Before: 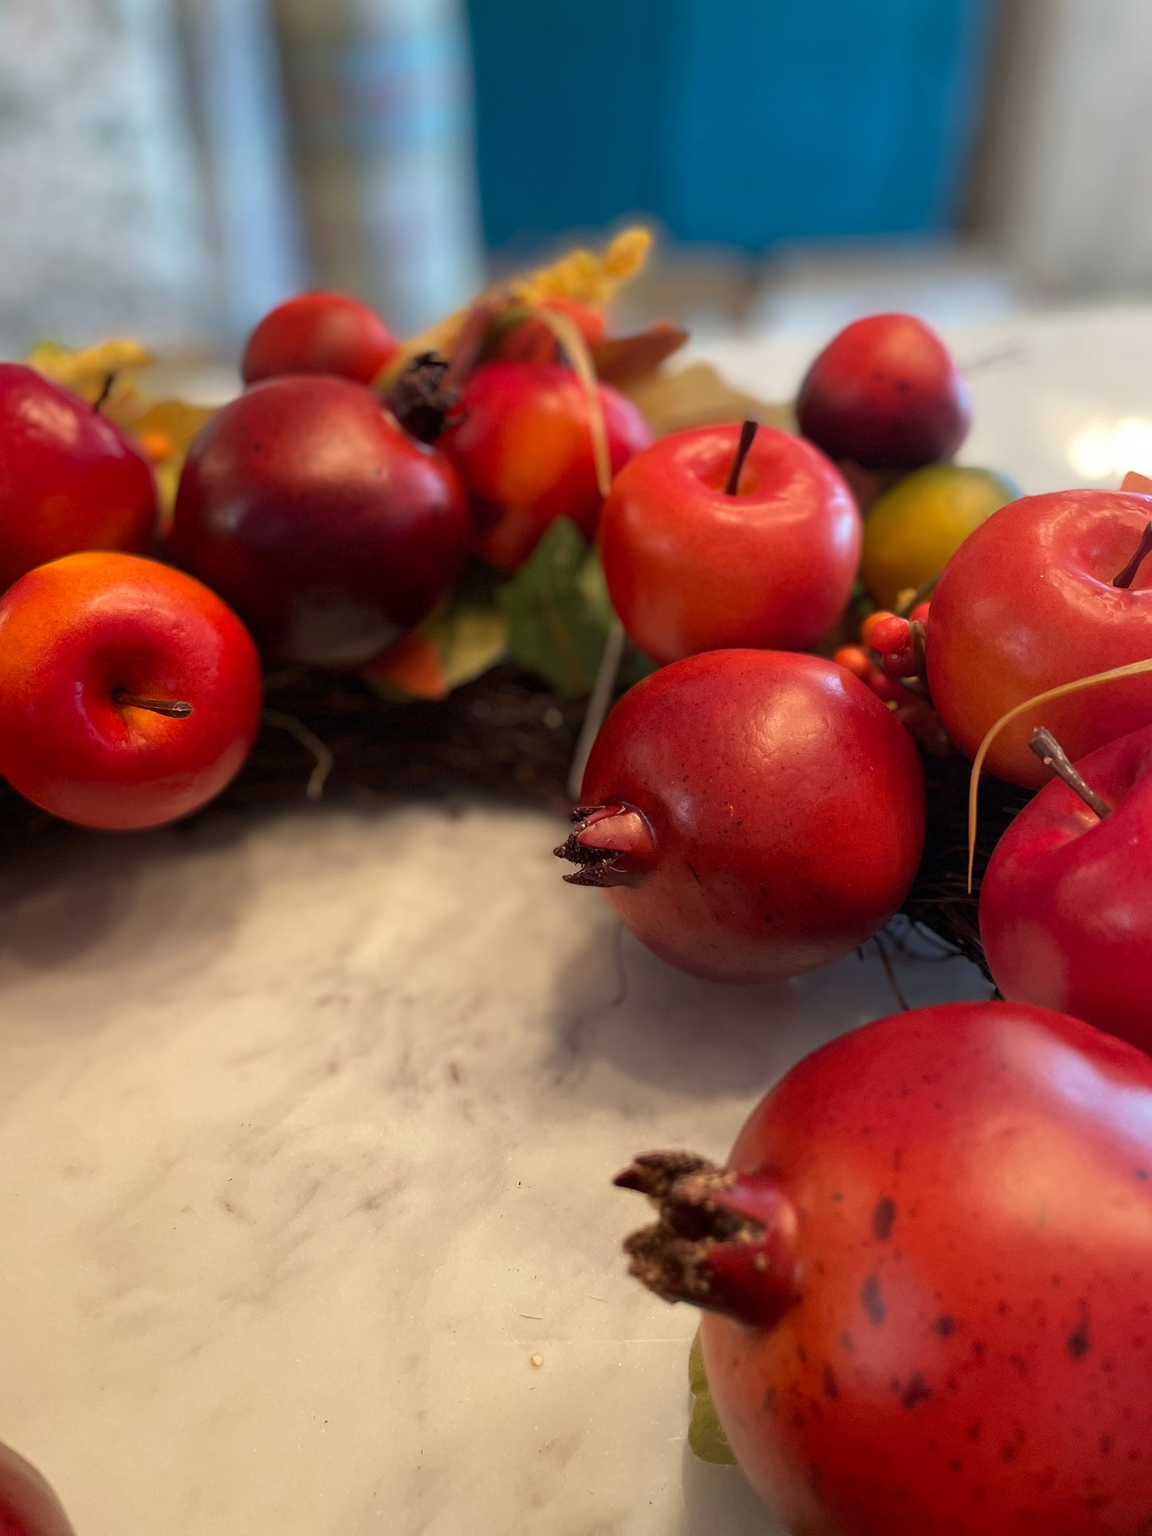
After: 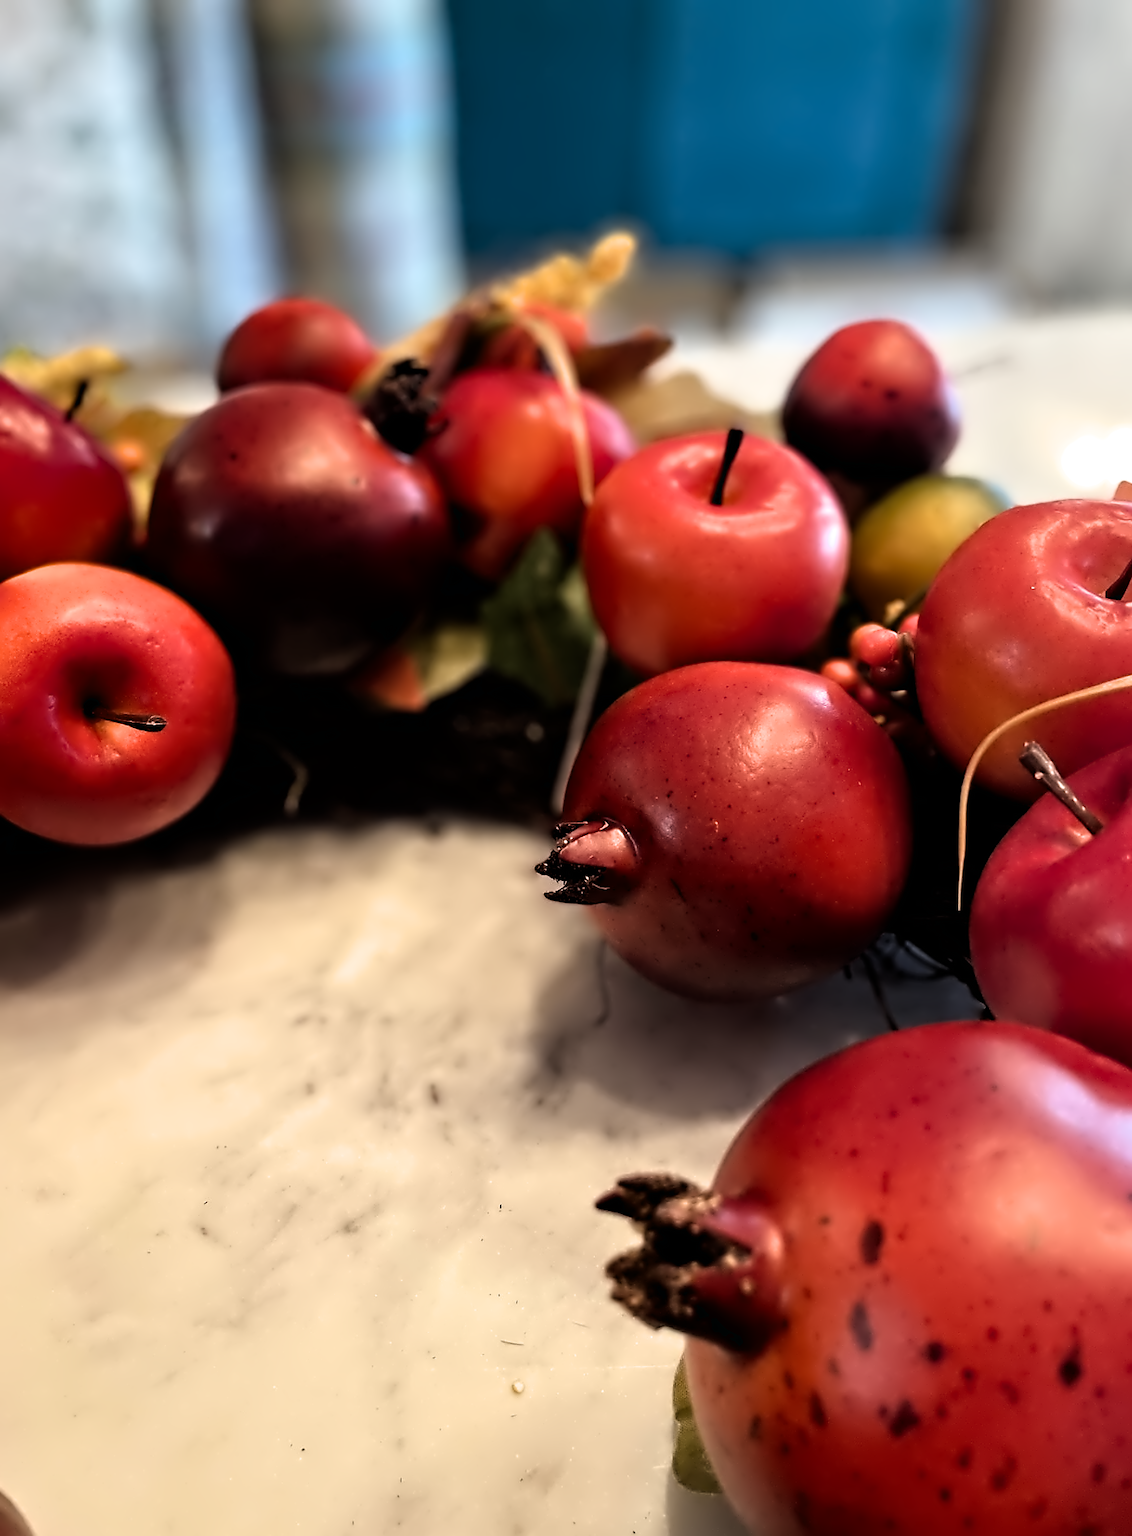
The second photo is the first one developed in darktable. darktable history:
filmic rgb: black relative exposure -6.38 EV, white relative exposure 2.43 EV, target white luminance 99.963%, hardness 5.27, latitude 1.07%, contrast 1.434, highlights saturation mix 2.47%
crop and rotate: left 2.512%, right 1.051%, bottom 1.88%
contrast equalizer: y [[0.5, 0.542, 0.583, 0.625, 0.667, 0.708], [0.5 ×6], [0.5 ×6], [0, 0.033, 0.067, 0.1, 0.133, 0.167], [0, 0.05, 0.1, 0.15, 0.2, 0.25]]
